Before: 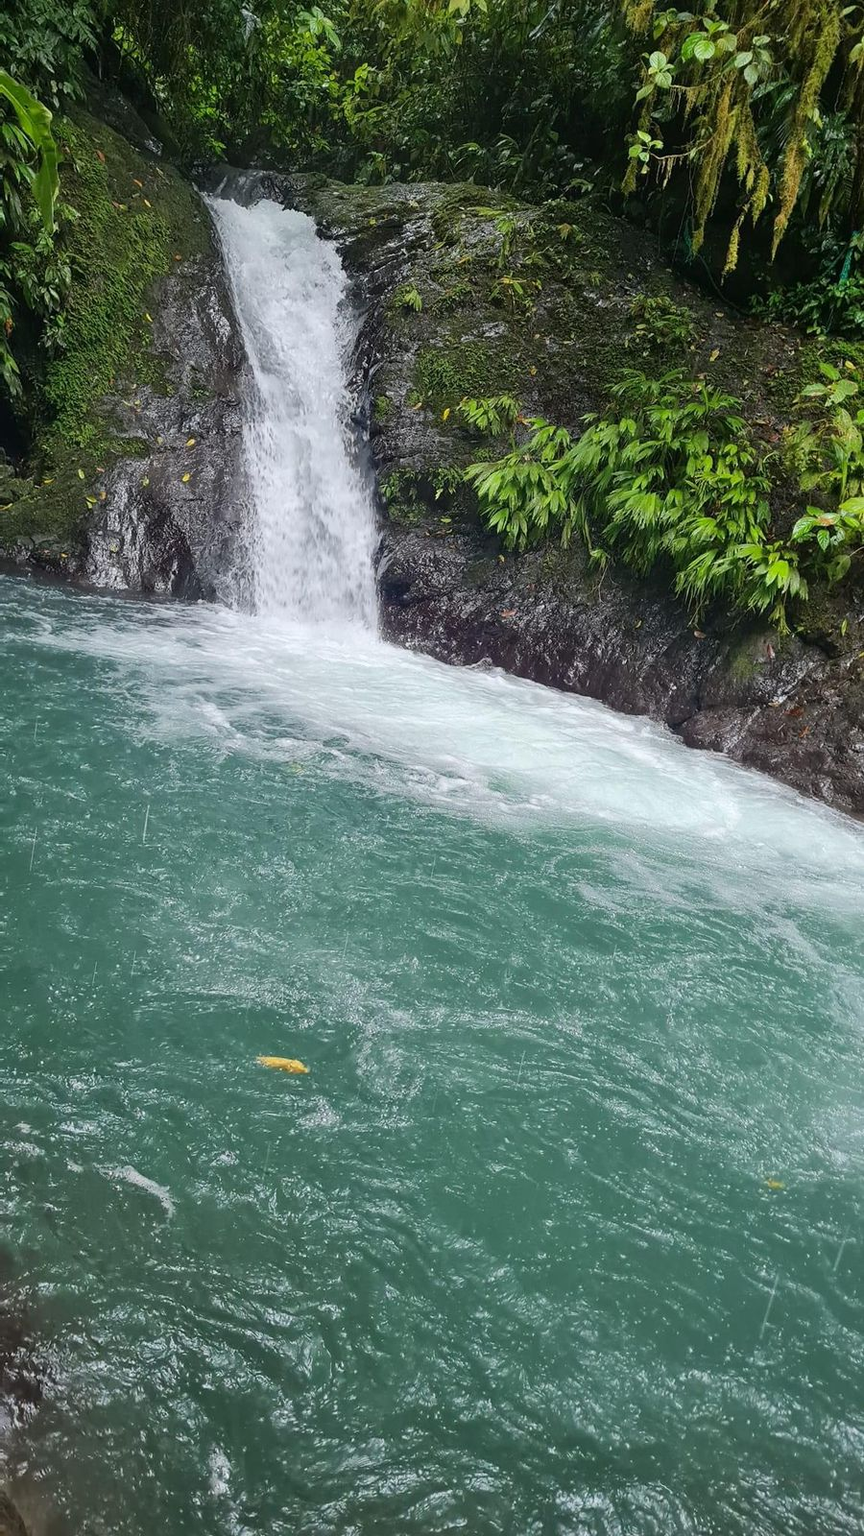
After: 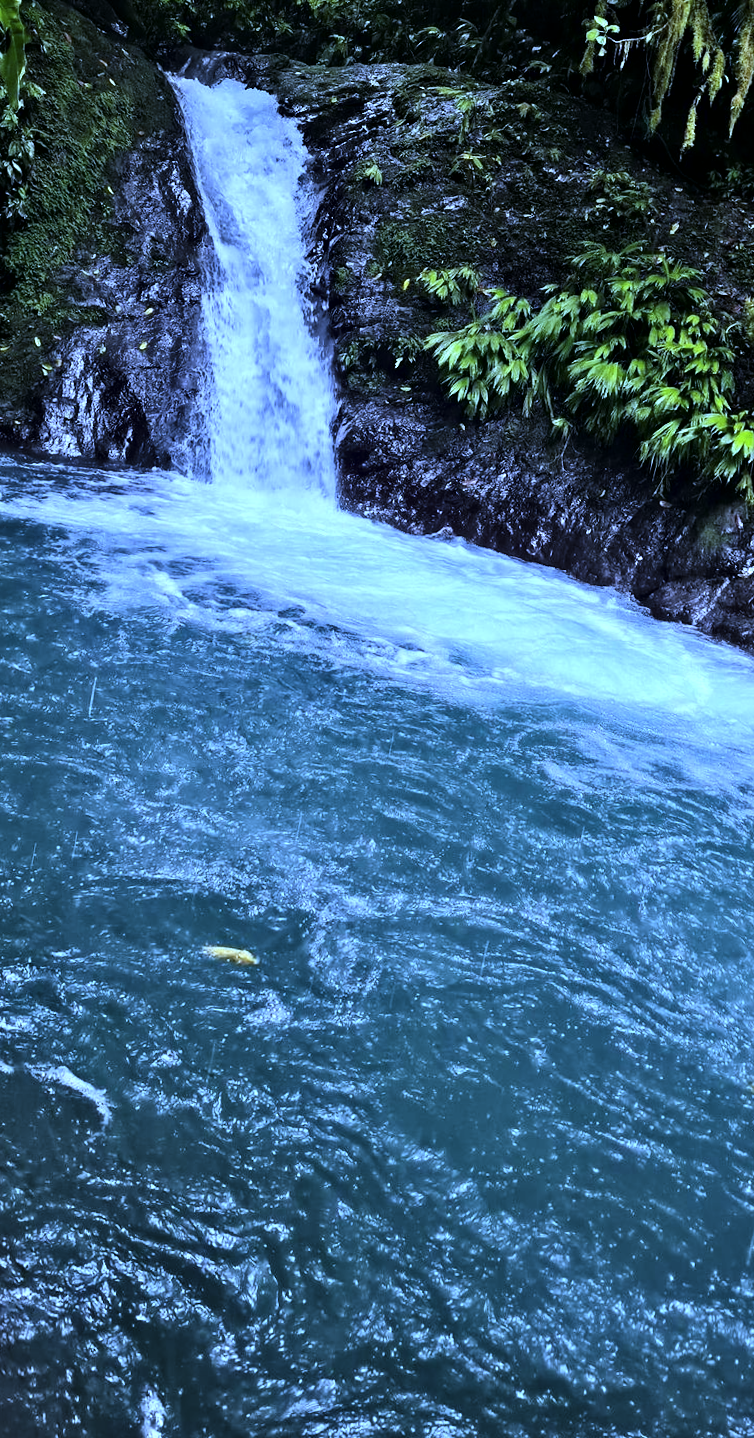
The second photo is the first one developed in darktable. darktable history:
contrast brightness saturation: contrast 0.1, brightness 0.03, saturation 0.09
crop: left 3.305%, top 6.436%, right 6.389%, bottom 3.258%
contrast equalizer: y [[0.511, 0.558, 0.631, 0.632, 0.559, 0.512], [0.5 ×6], [0.507, 0.559, 0.627, 0.644, 0.647, 0.647], [0 ×6], [0 ×6]]
rotate and perspective: rotation 0.215°, lens shift (vertical) -0.139, crop left 0.069, crop right 0.939, crop top 0.002, crop bottom 0.996
white balance: red 0.766, blue 1.537
tone curve: curves: ch0 [(0, 0) (0.153, 0.06) (1, 1)], color space Lab, linked channels, preserve colors none
